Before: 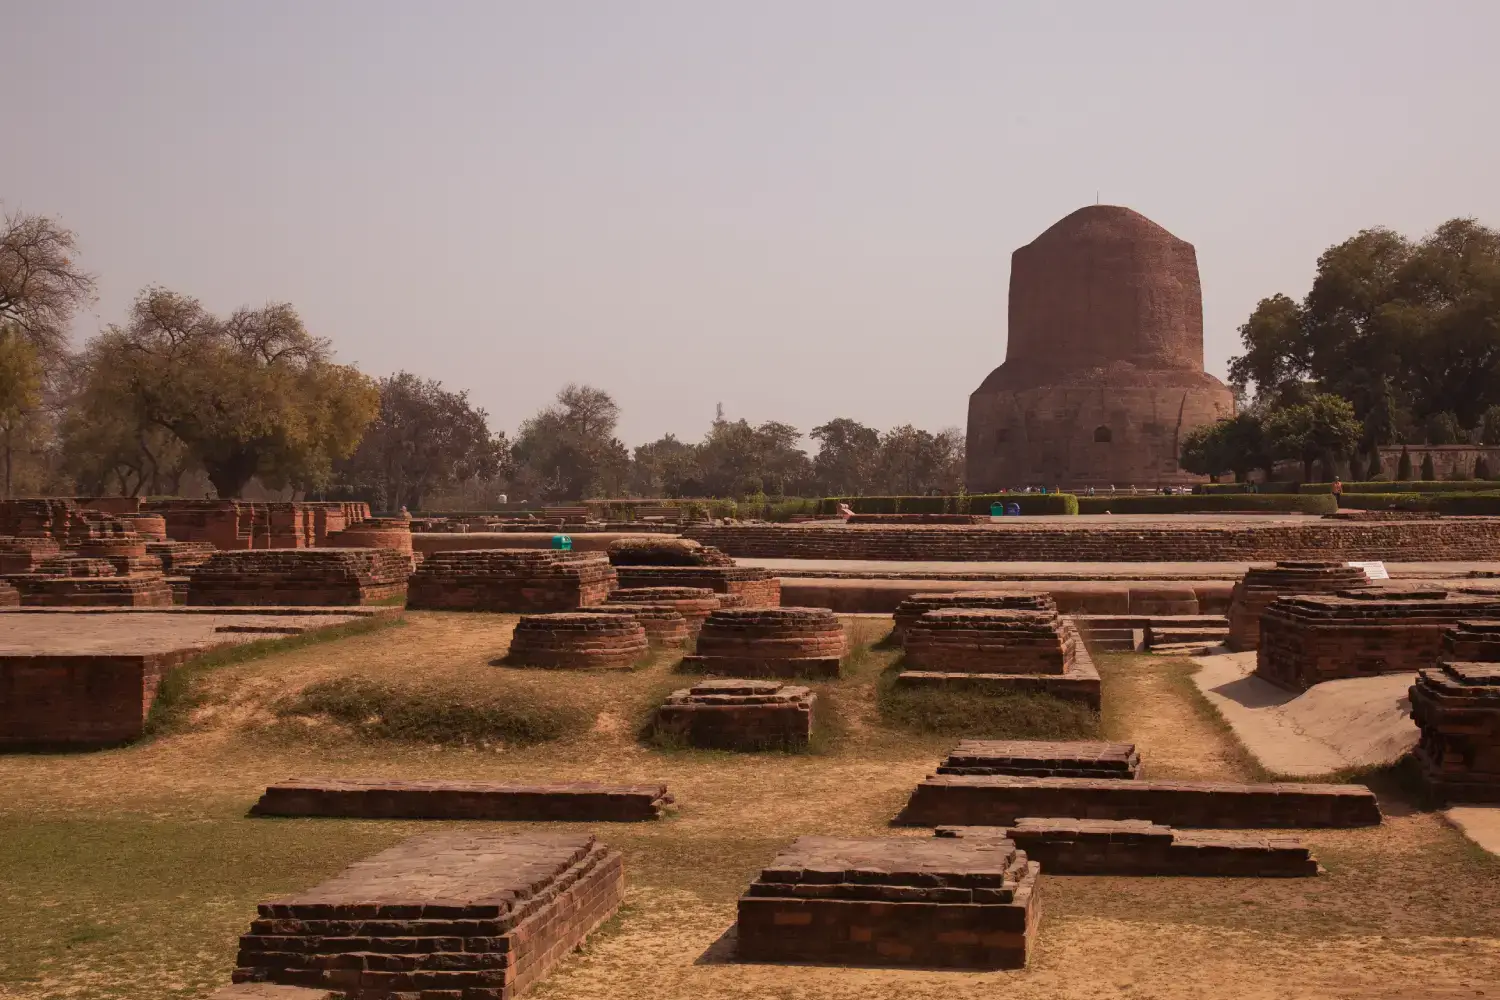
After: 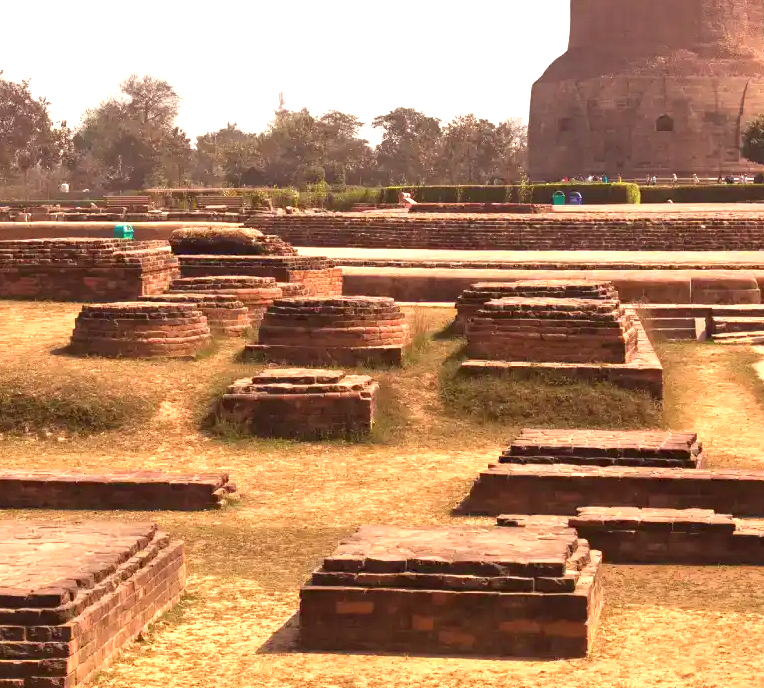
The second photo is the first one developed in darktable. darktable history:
crop and rotate: left 29.237%, top 31.152%, right 19.807%
exposure: exposure 1.5 EV, compensate highlight preservation false
color correction: highlights a* -0.95, highlights b* 4.5, shadows a* 3.55
